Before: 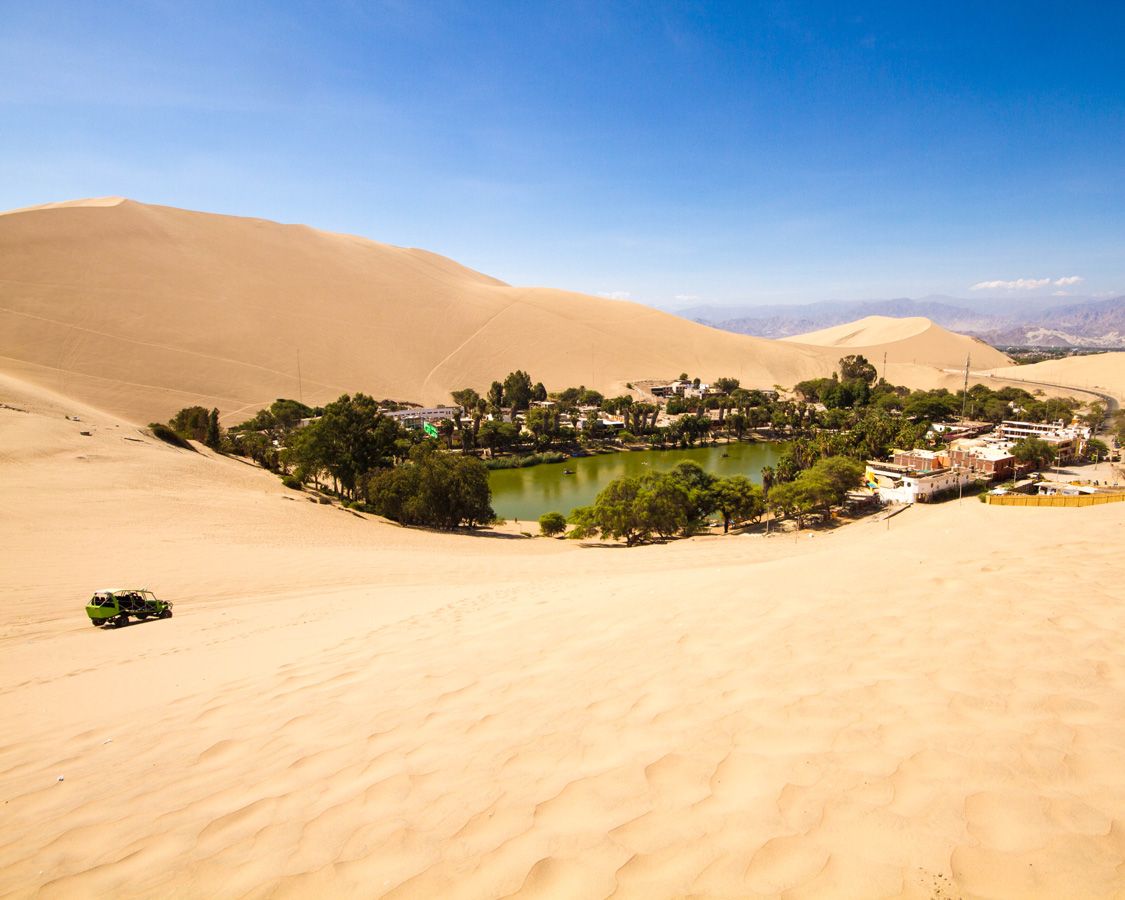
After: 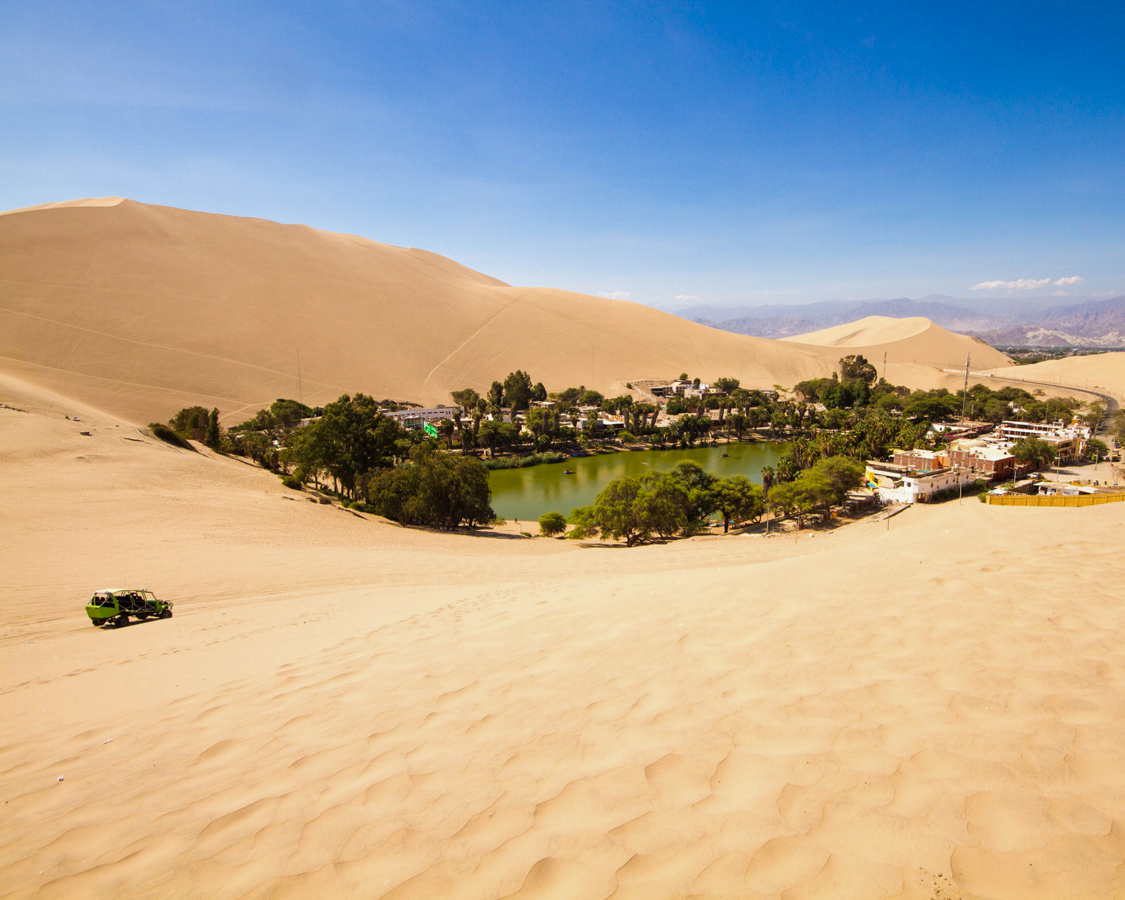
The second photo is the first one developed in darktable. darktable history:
shadows and highlights: shadows -20.5, white point adjustment -2.09, highlights -34.84
